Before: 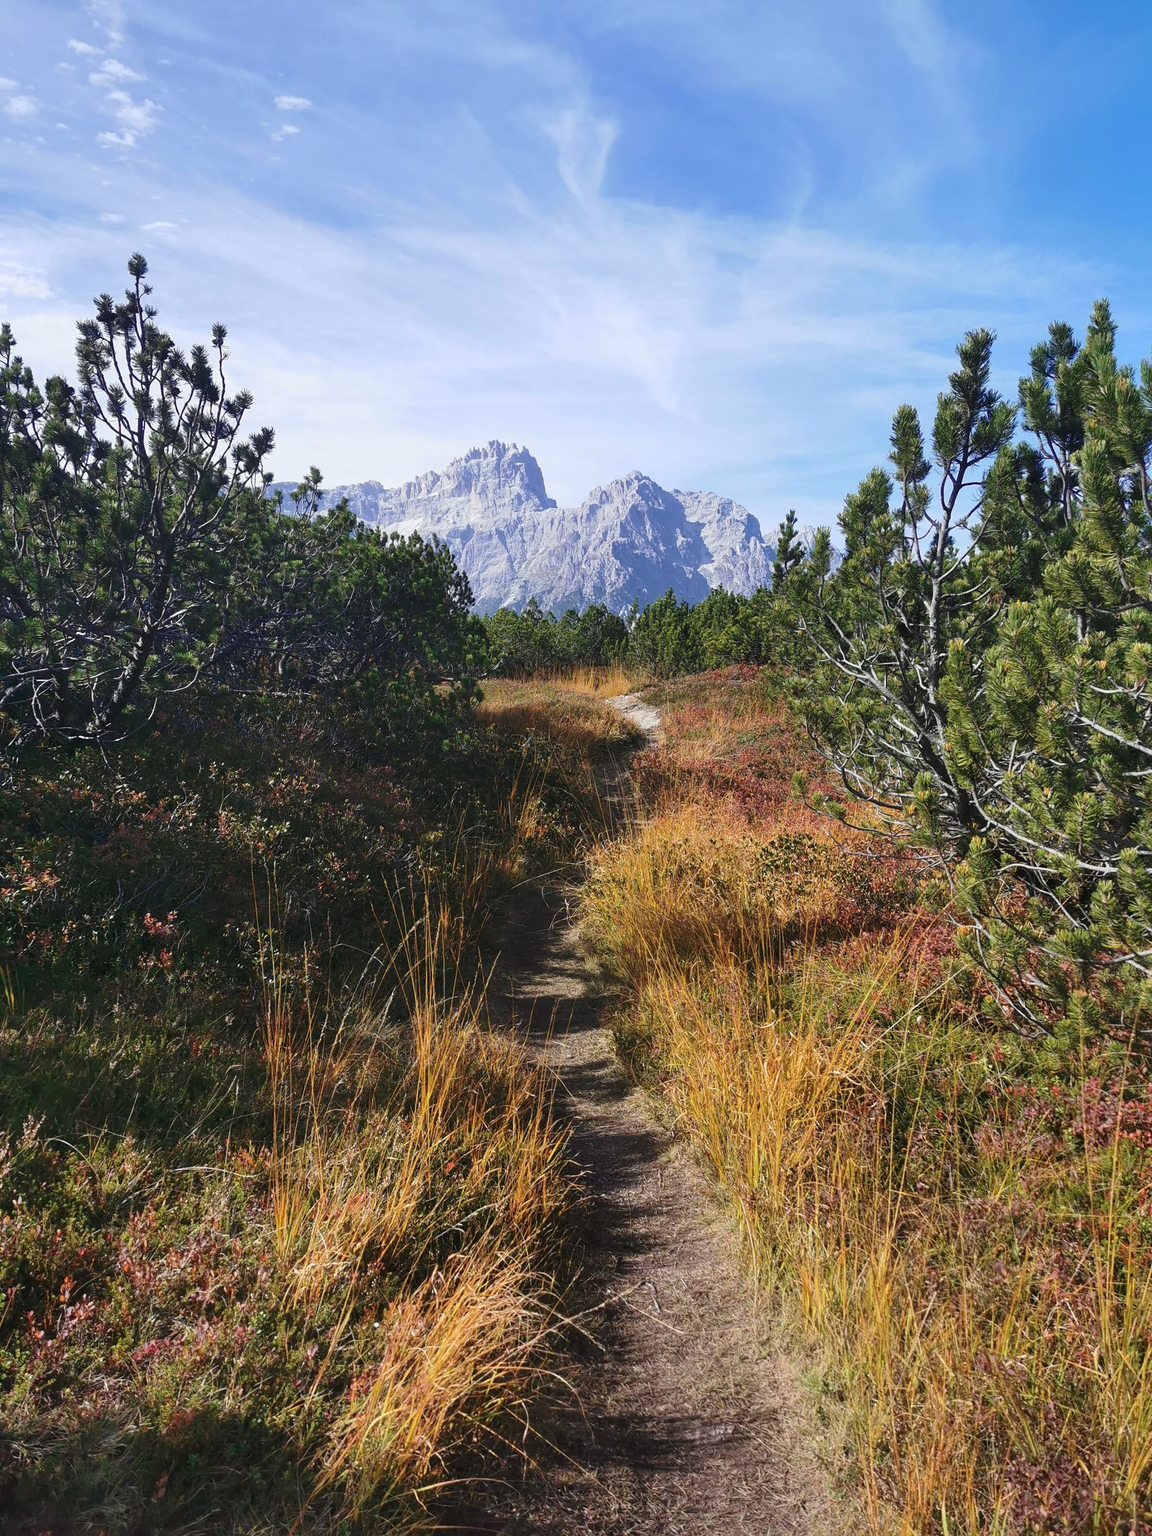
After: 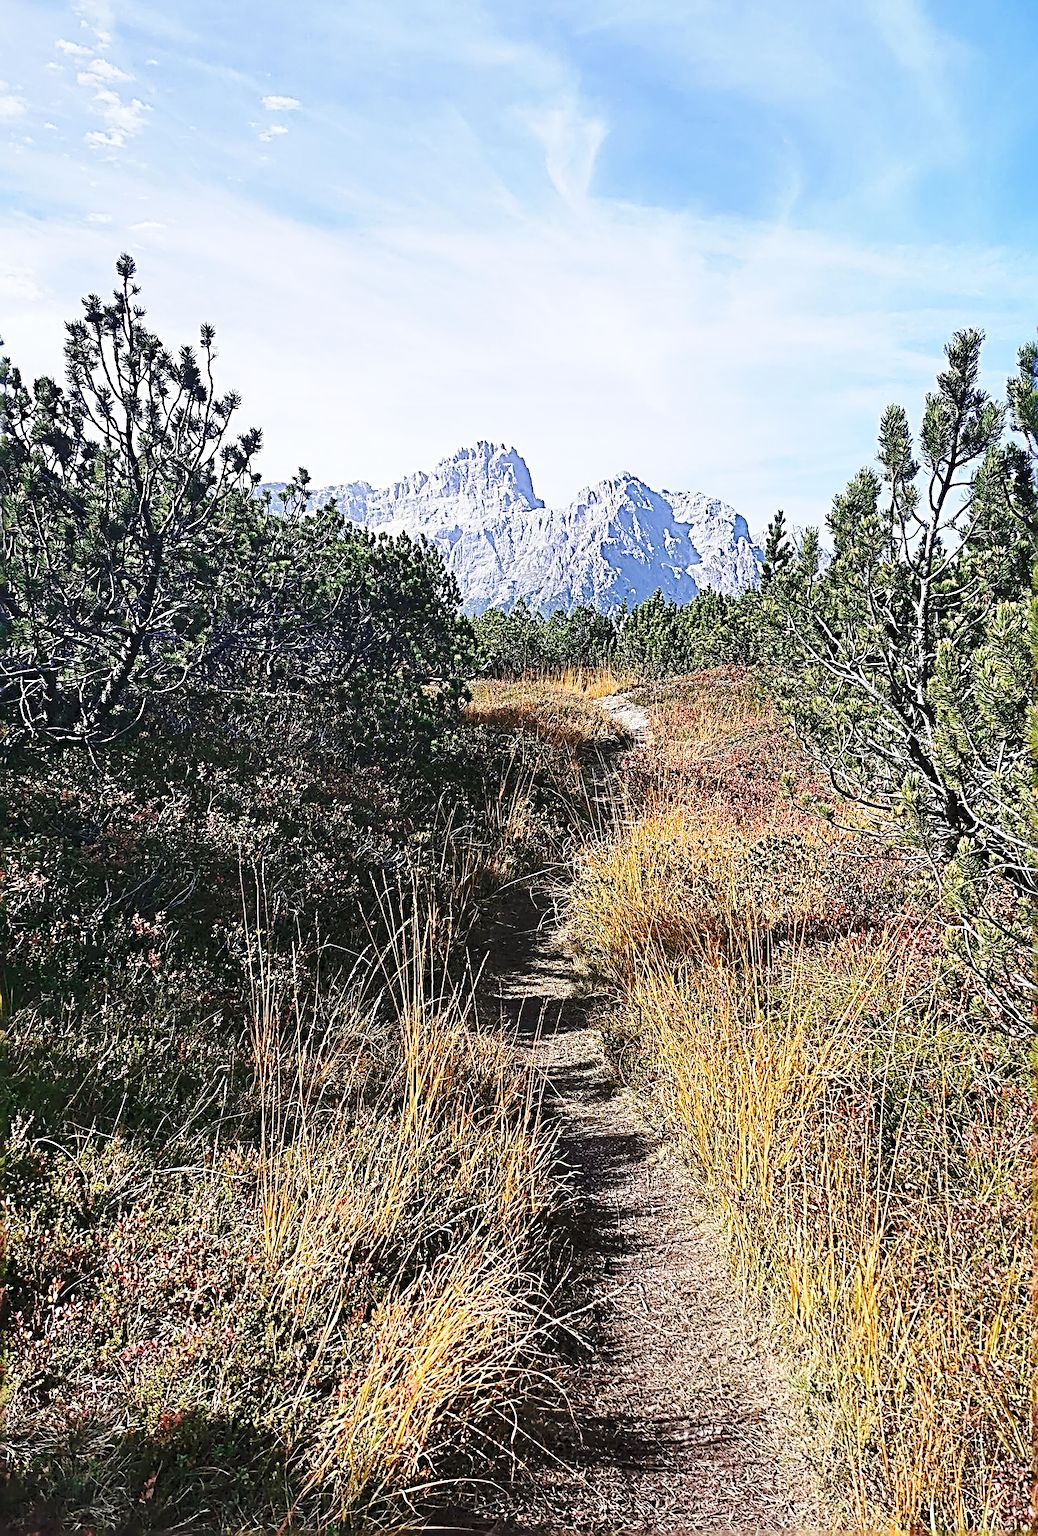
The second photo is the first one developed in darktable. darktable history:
base curve: curves: ch0 [(0, 0) (0.028, 0.03) (0.121, 0.232) (0.46, 0.748) (0.859, 0.968) (1, 1)], preserve colors none
crop and rotate: left 1.088%, right 8.807%
sharpen: radius 4.001, amount 2
